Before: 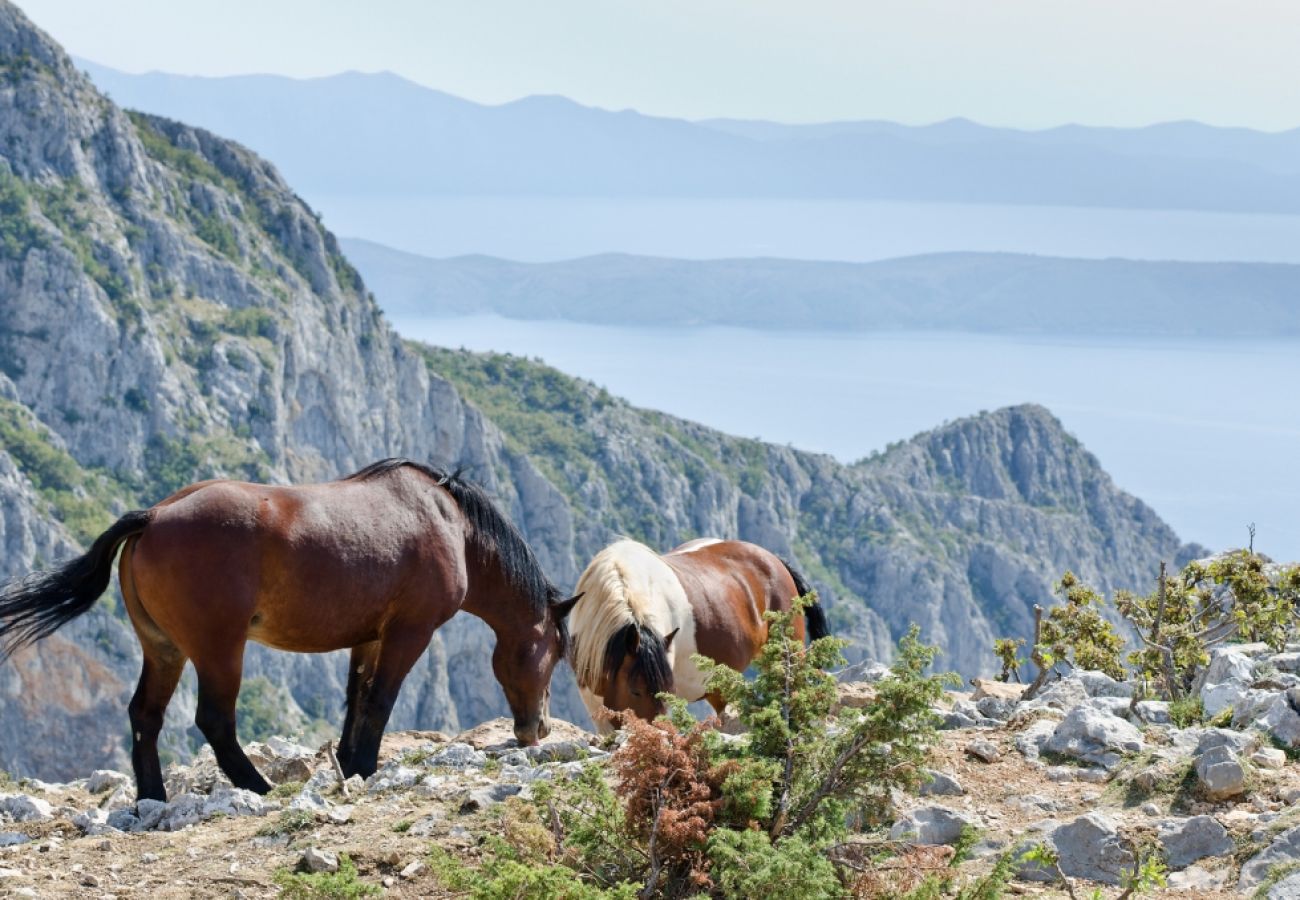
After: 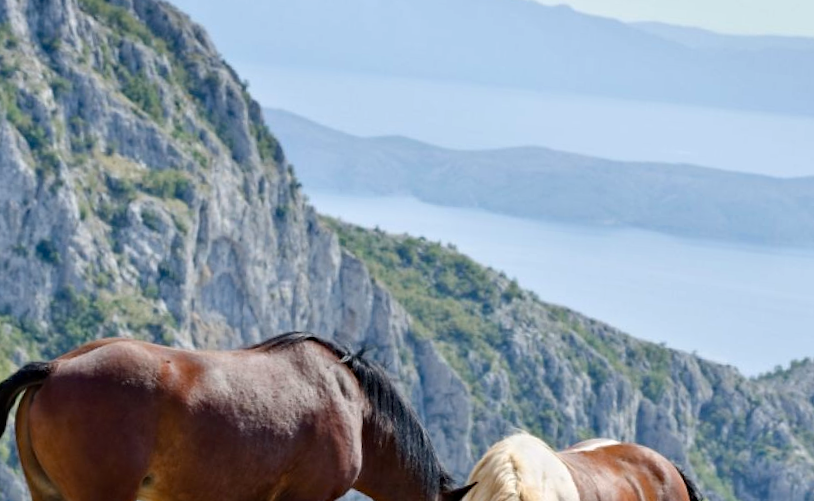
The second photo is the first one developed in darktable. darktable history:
haze removal: compatibility mode true, adaptive false
crop and rotate: angle -4.99°, left 2.122%, top 6.945%, right 27.566%, bottom 30.519%
